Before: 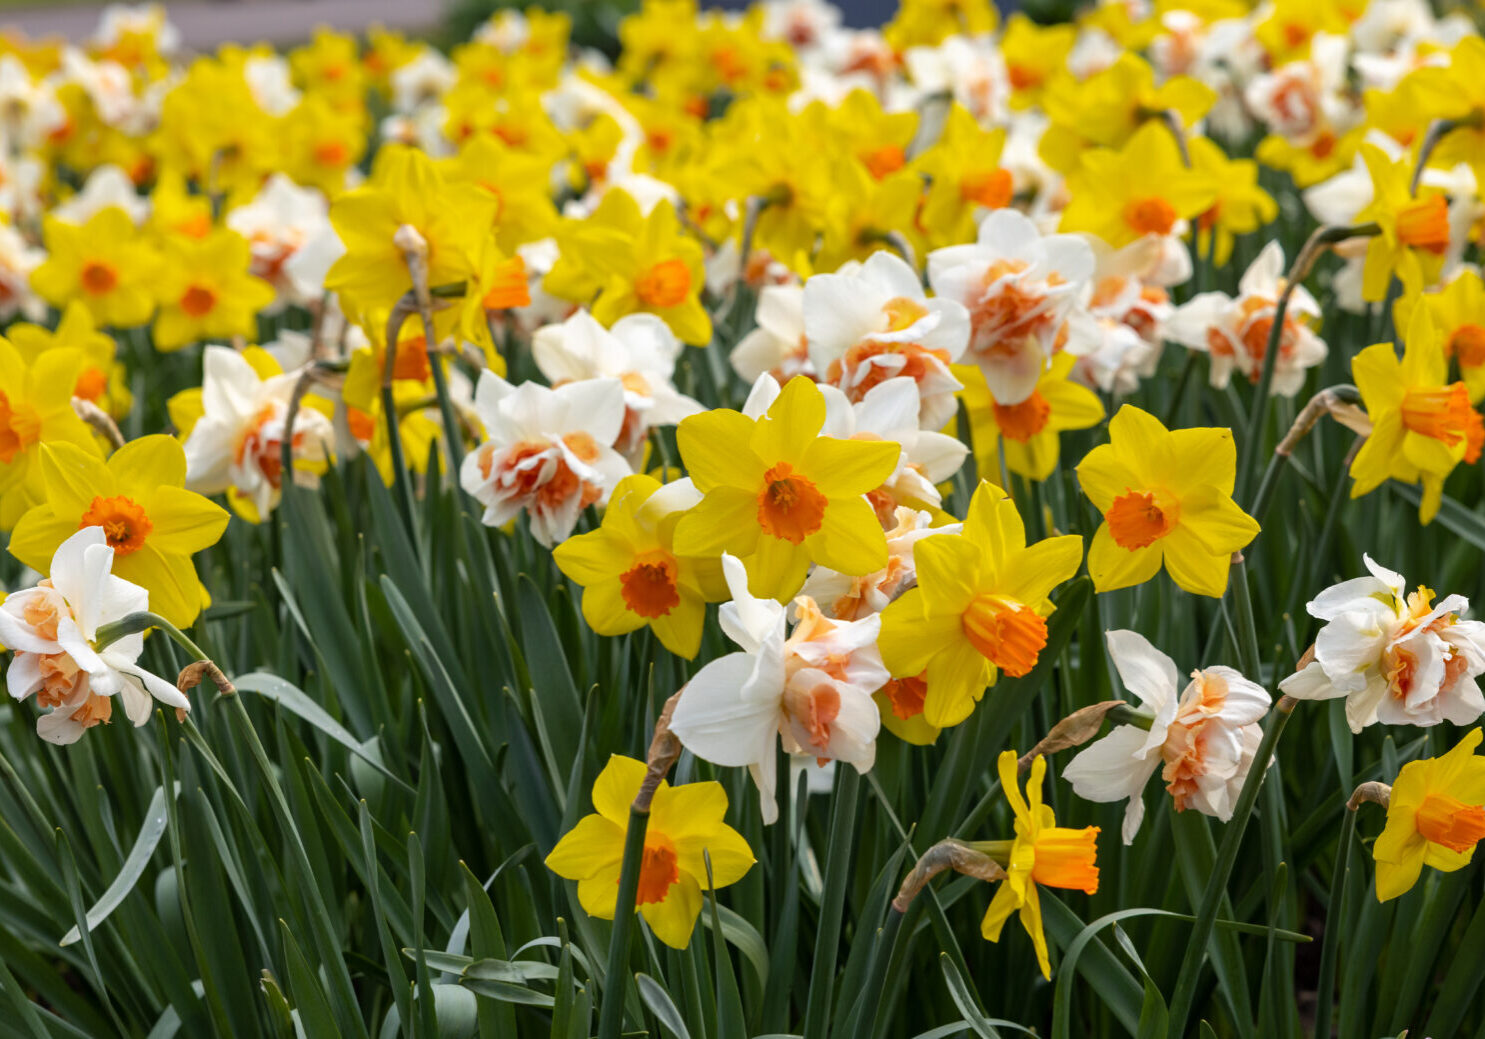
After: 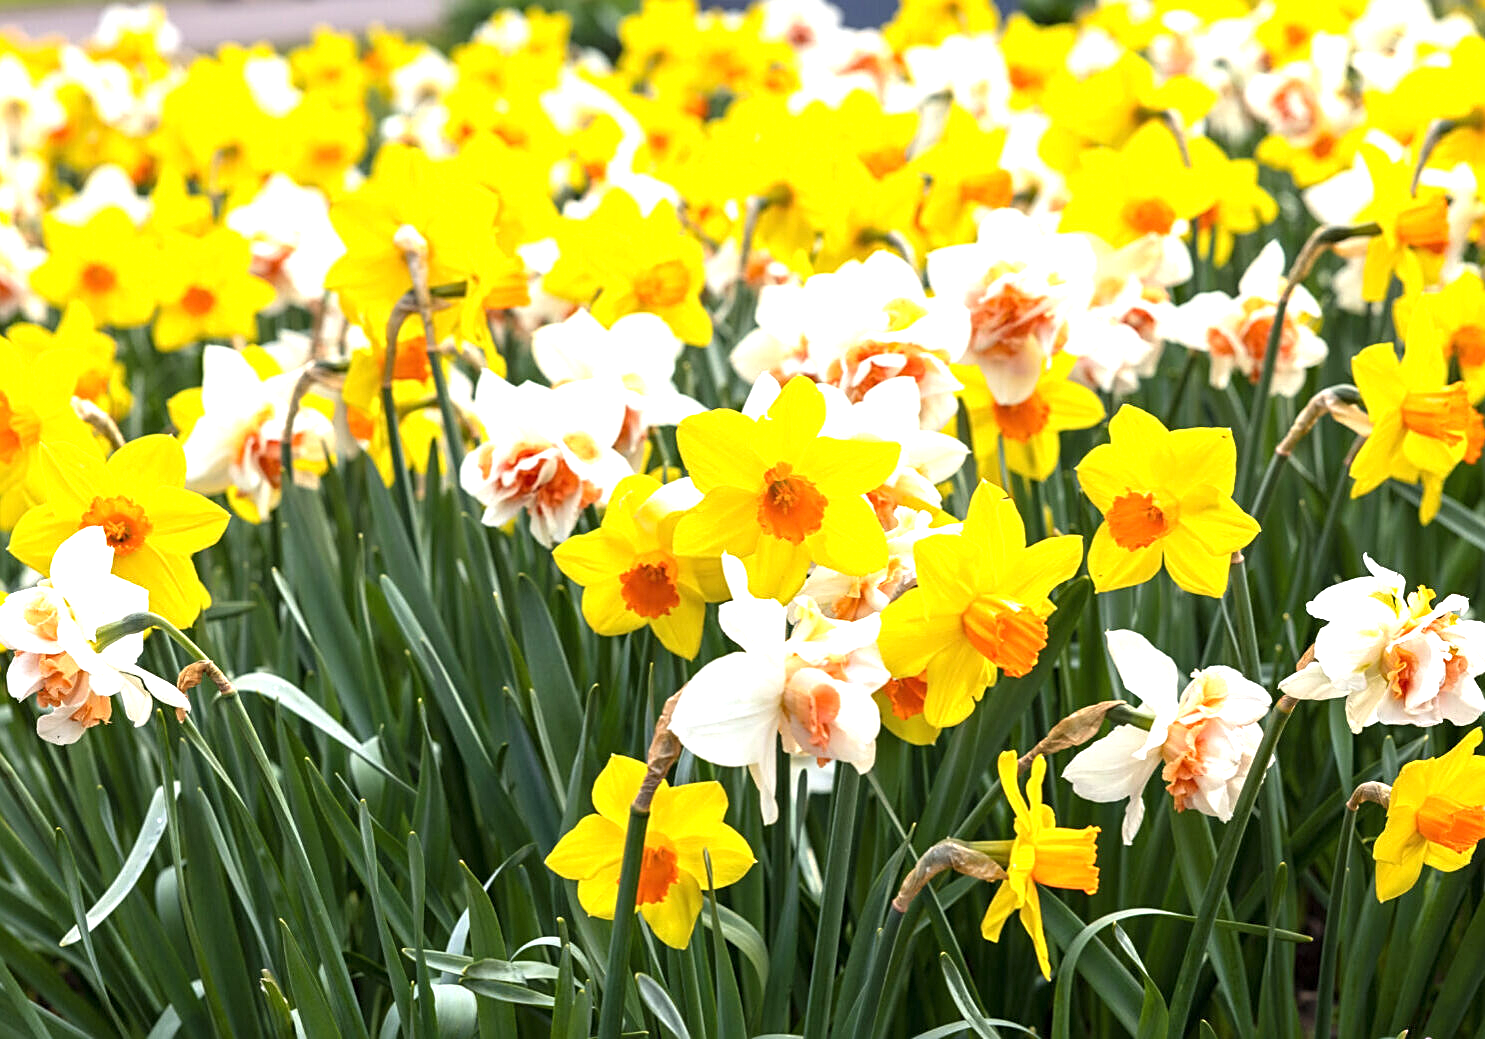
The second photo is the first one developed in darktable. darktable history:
tone equalizer: on, module defaults
exposure: exposure 1.15 EV, compensate highlight preservation false
levels: levels [0, 0.51, 1]
sharpen: on, module defaults
